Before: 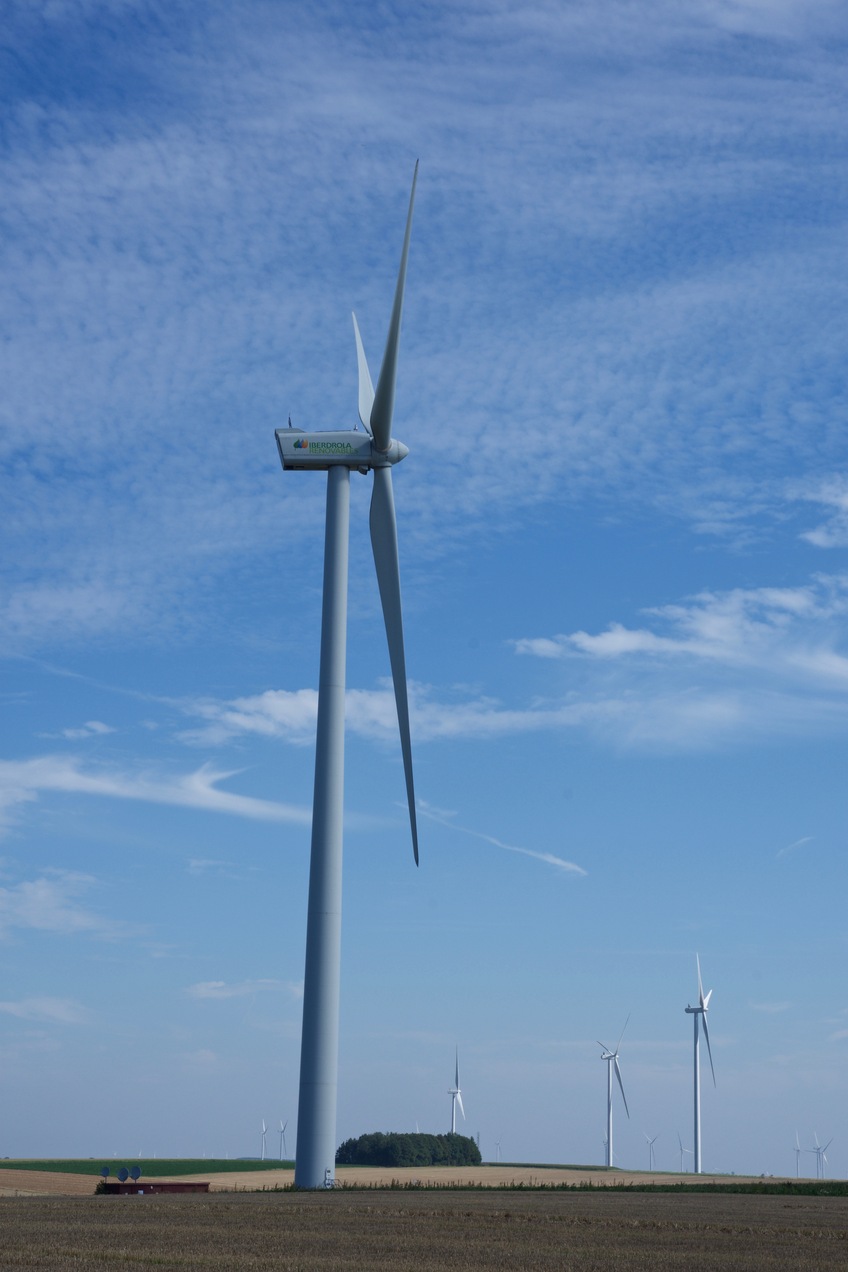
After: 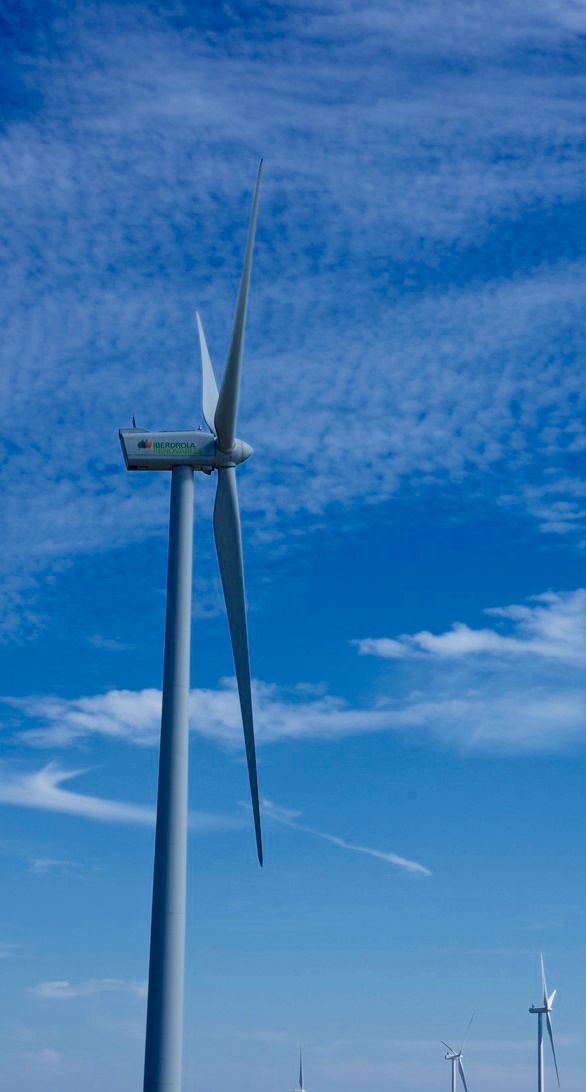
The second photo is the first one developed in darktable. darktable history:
crop: left 18.45%, right 12.355%, bottom 14.092%
color balance rgb: perceptual saturation grading › global saturation 25.334%, global vibrance 16.591%, saturation formula JzAzBz (2021)
